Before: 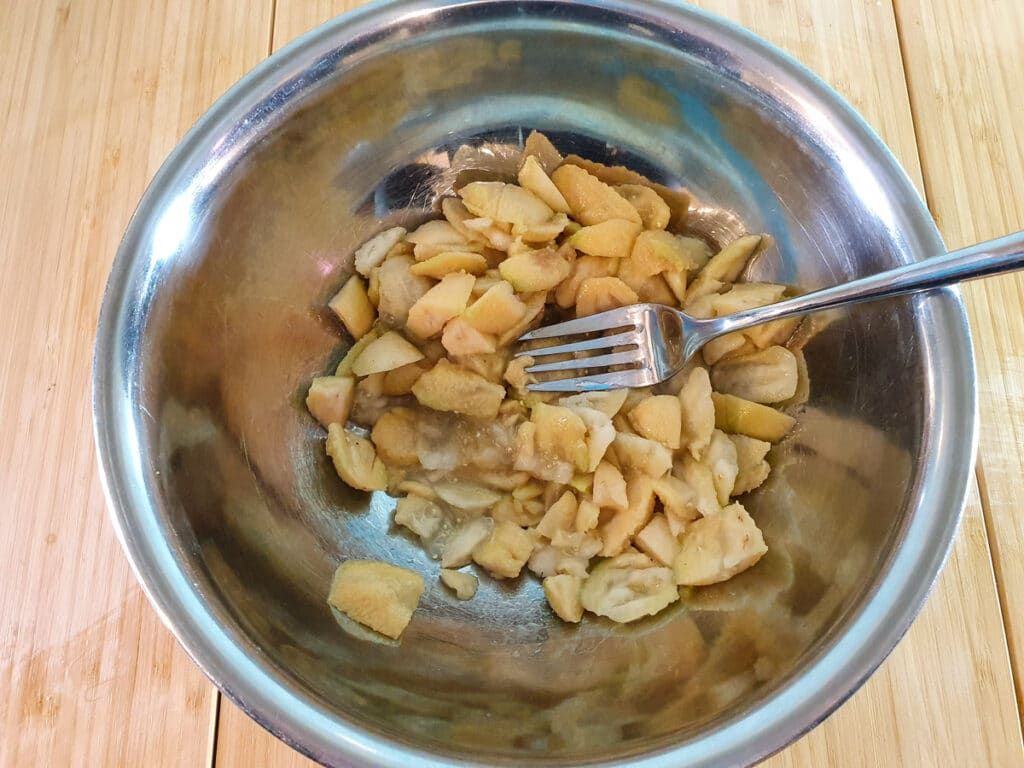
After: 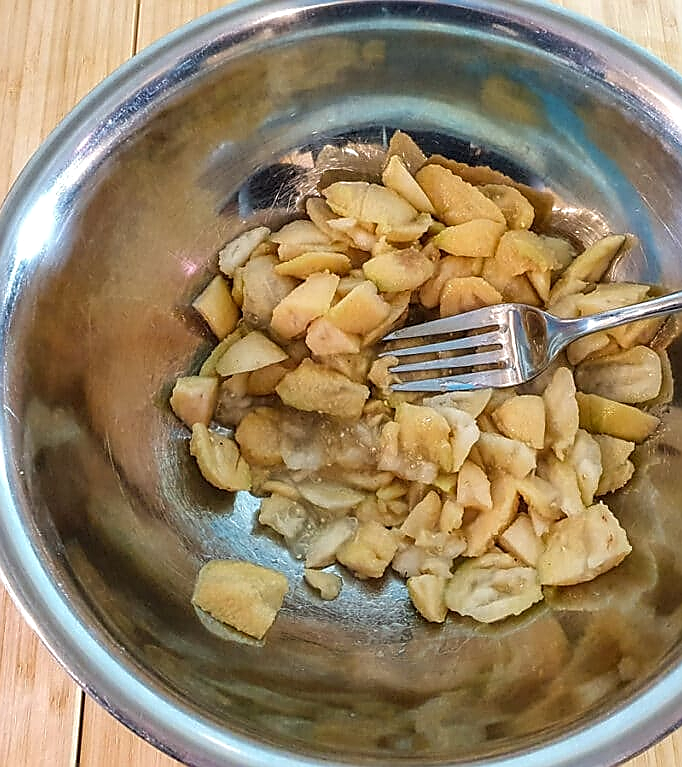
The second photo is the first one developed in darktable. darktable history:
crop and rotate: left 13.342%, right 19.991%
sharpen: radius 1.4, amount 1.25, threshold 0.7
white balance: emerald 1
local contrast: on, module defaults
